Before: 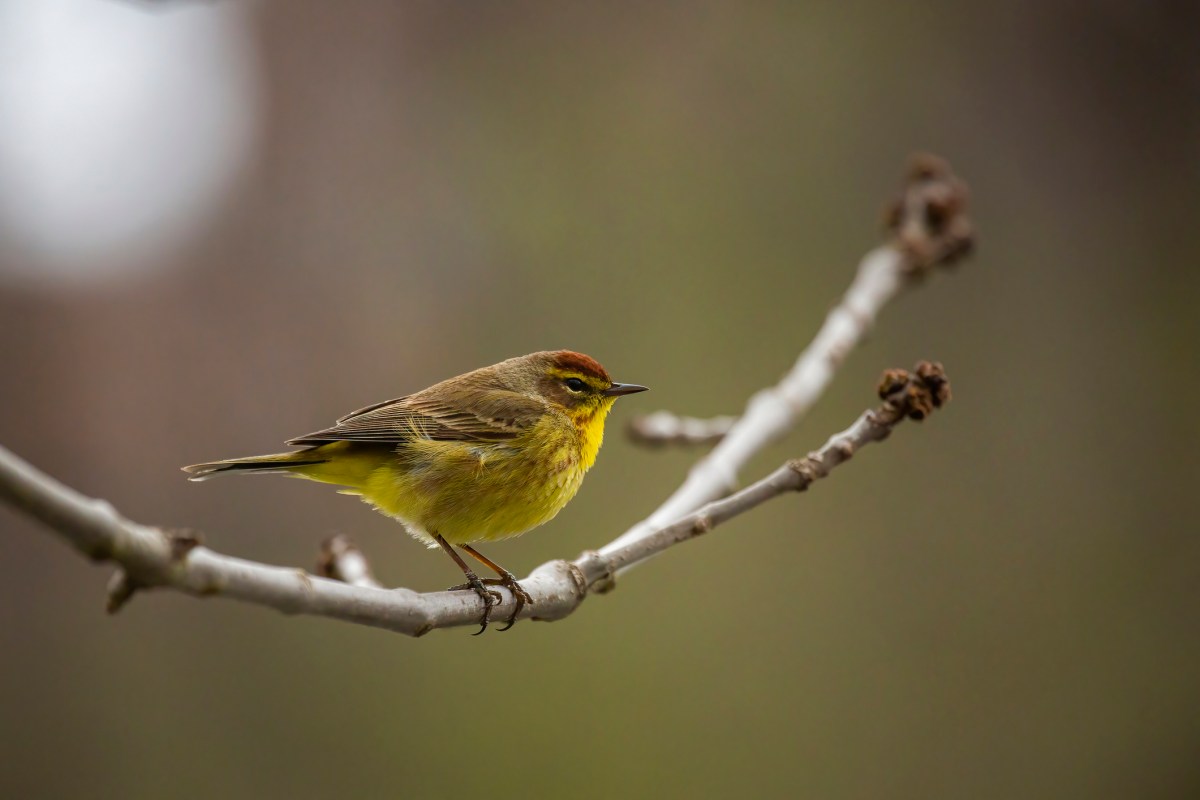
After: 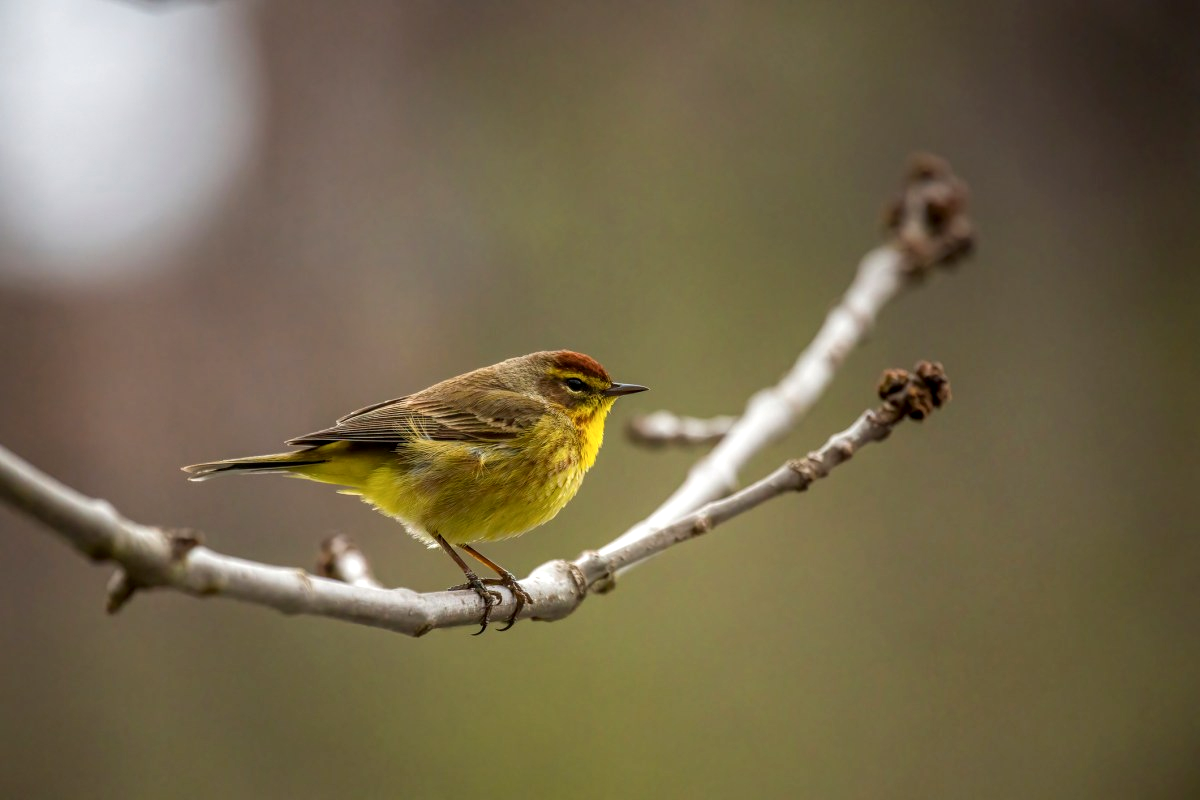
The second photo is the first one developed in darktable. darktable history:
graduated density: rotation -0.352°, offset 57.64
exposure: exposure 0.485 EV, compensate highlight preservation false
local contrast: on, module defaults
